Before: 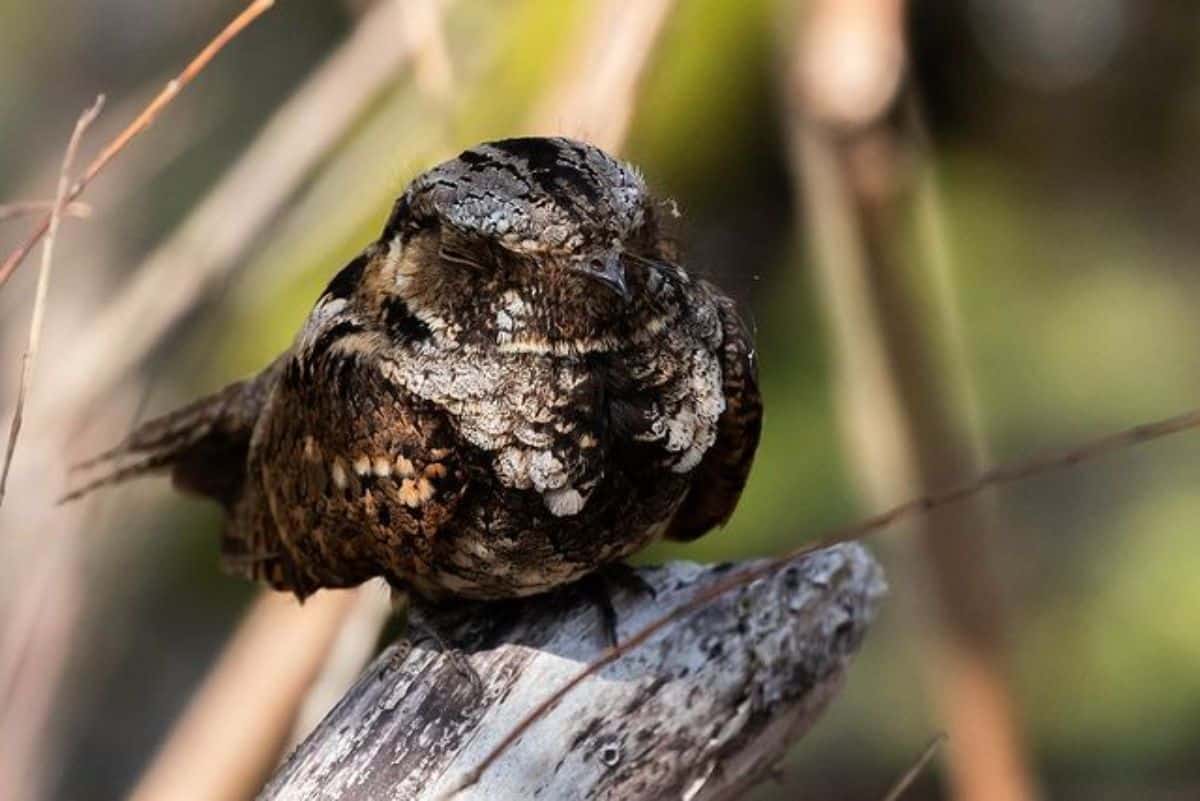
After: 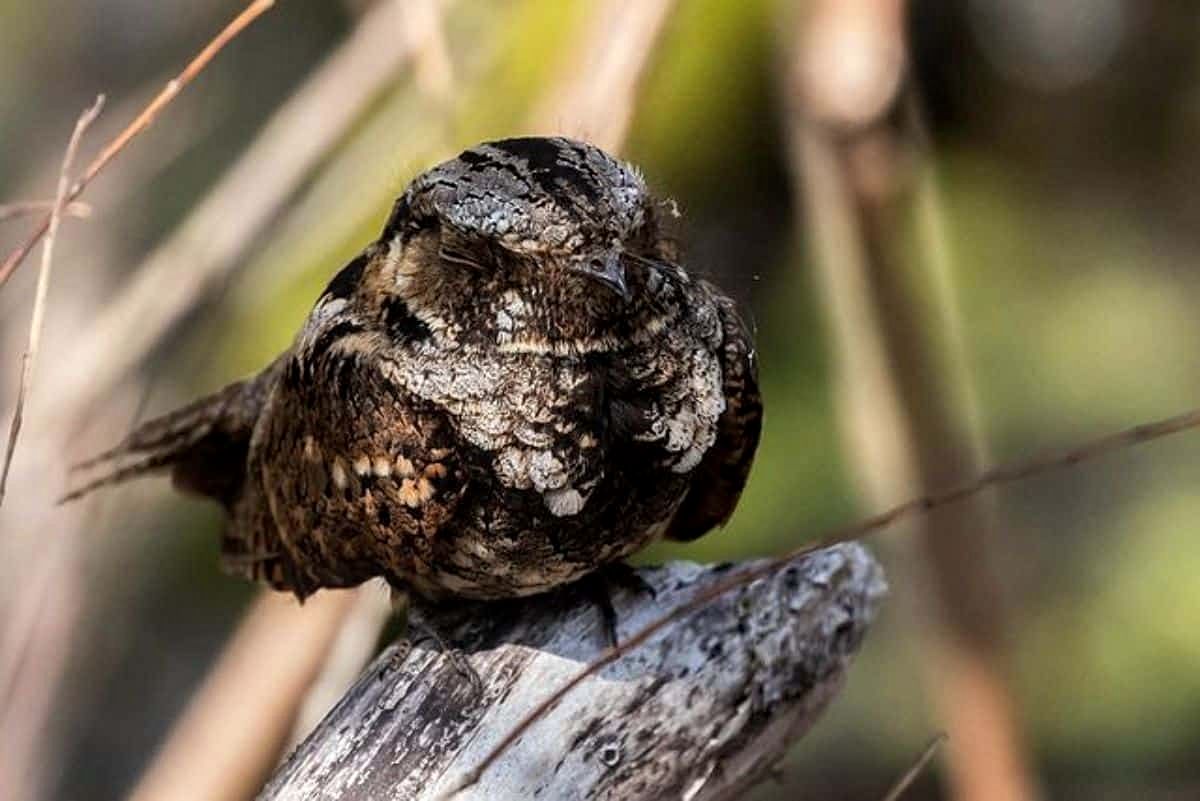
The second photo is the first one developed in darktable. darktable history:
color zones: curves: ch0 [(0.068, 0.464) (0.25, 0.5) (0.48, 0.508) (0.75, 0.536) (0.886, 0.476) (0.967, 0.456)]; ch1 [(0.066, 0.456) (0.25, 0.5) (0.616, 0.508) (0.746, 0.56) (0.934, 0.444)]
sharpen: amount 0.214
local contrast: on, module defaults
